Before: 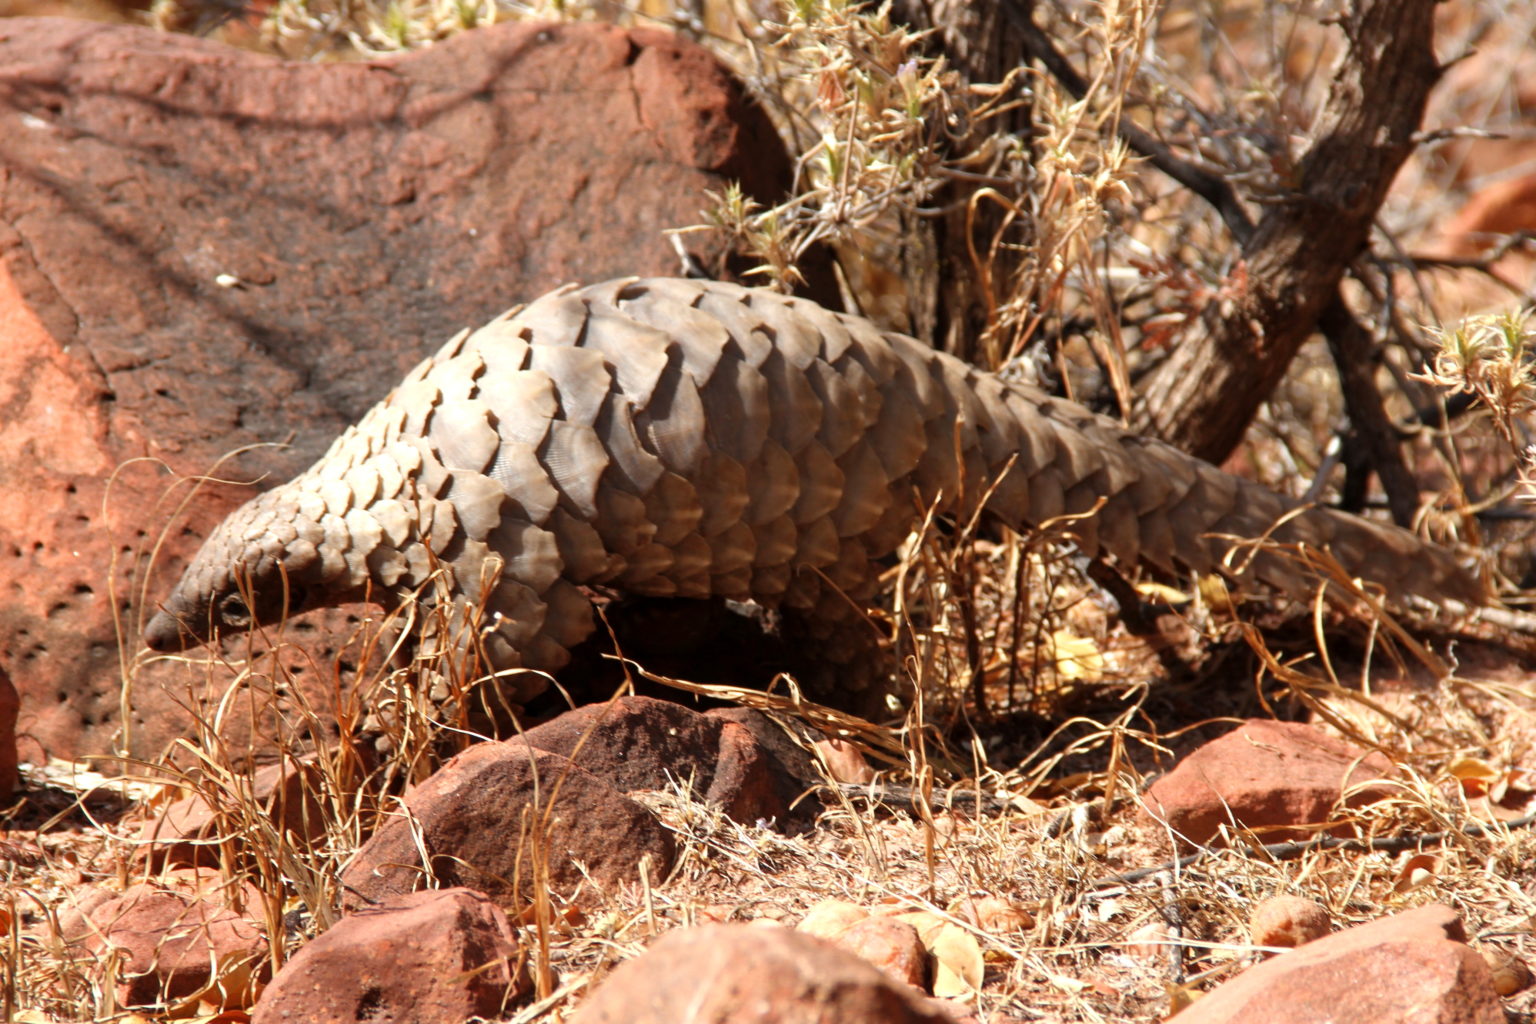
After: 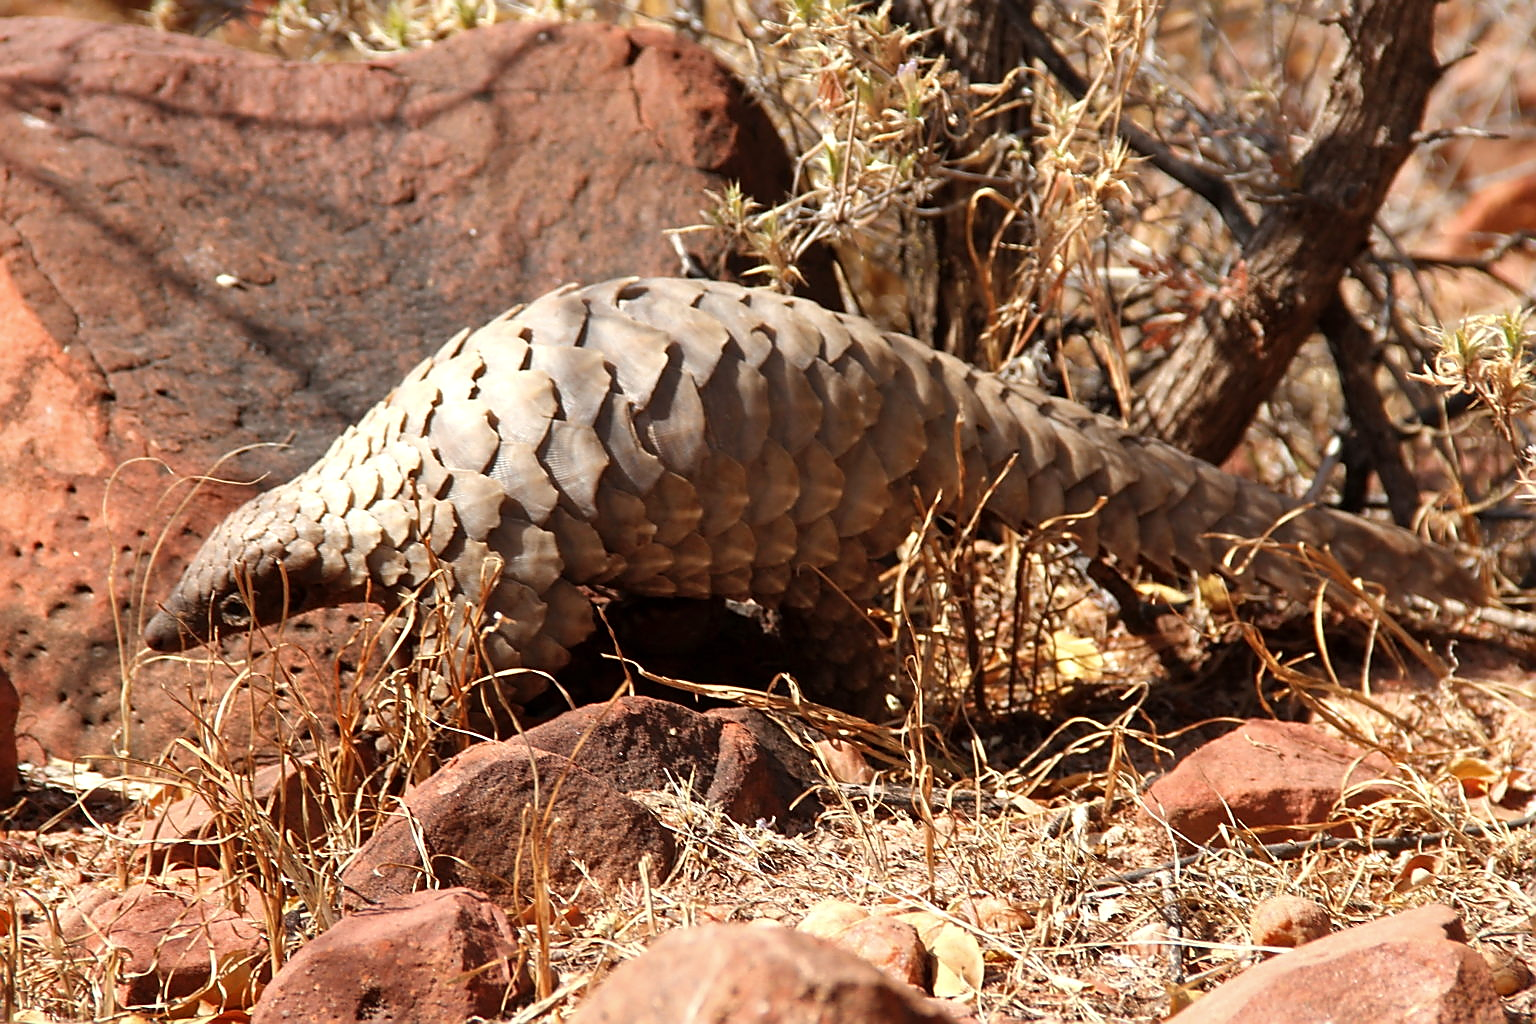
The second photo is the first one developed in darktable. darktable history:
tone equalizer: edges refinement/feathering 500, mask exposure compensation -1.57 EV, preserve details no
sharpen: radius 1.35, amount 1.239, threshold 0.765
shadows and highlights: shadows 35.76, highlights -35.1, soften with gaussian
